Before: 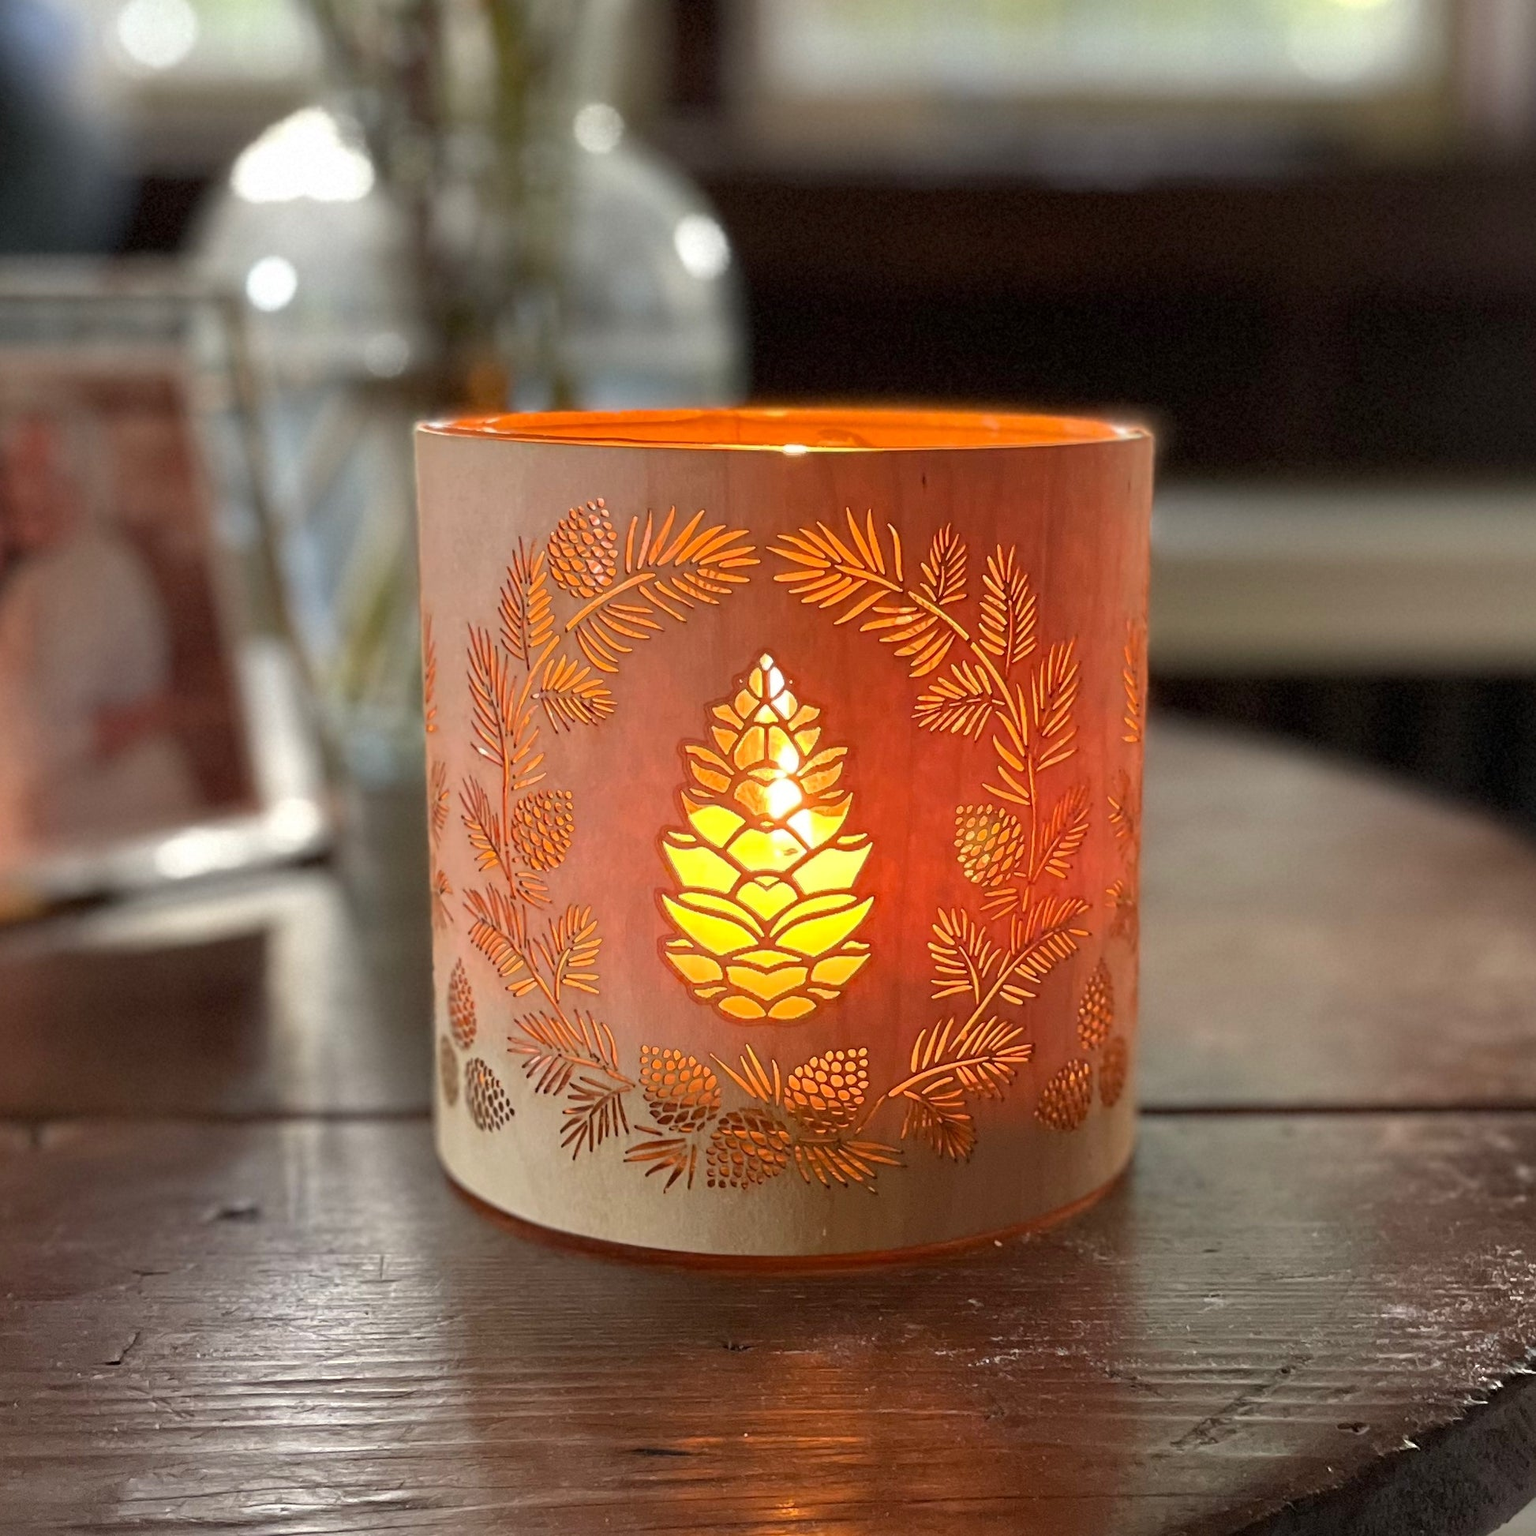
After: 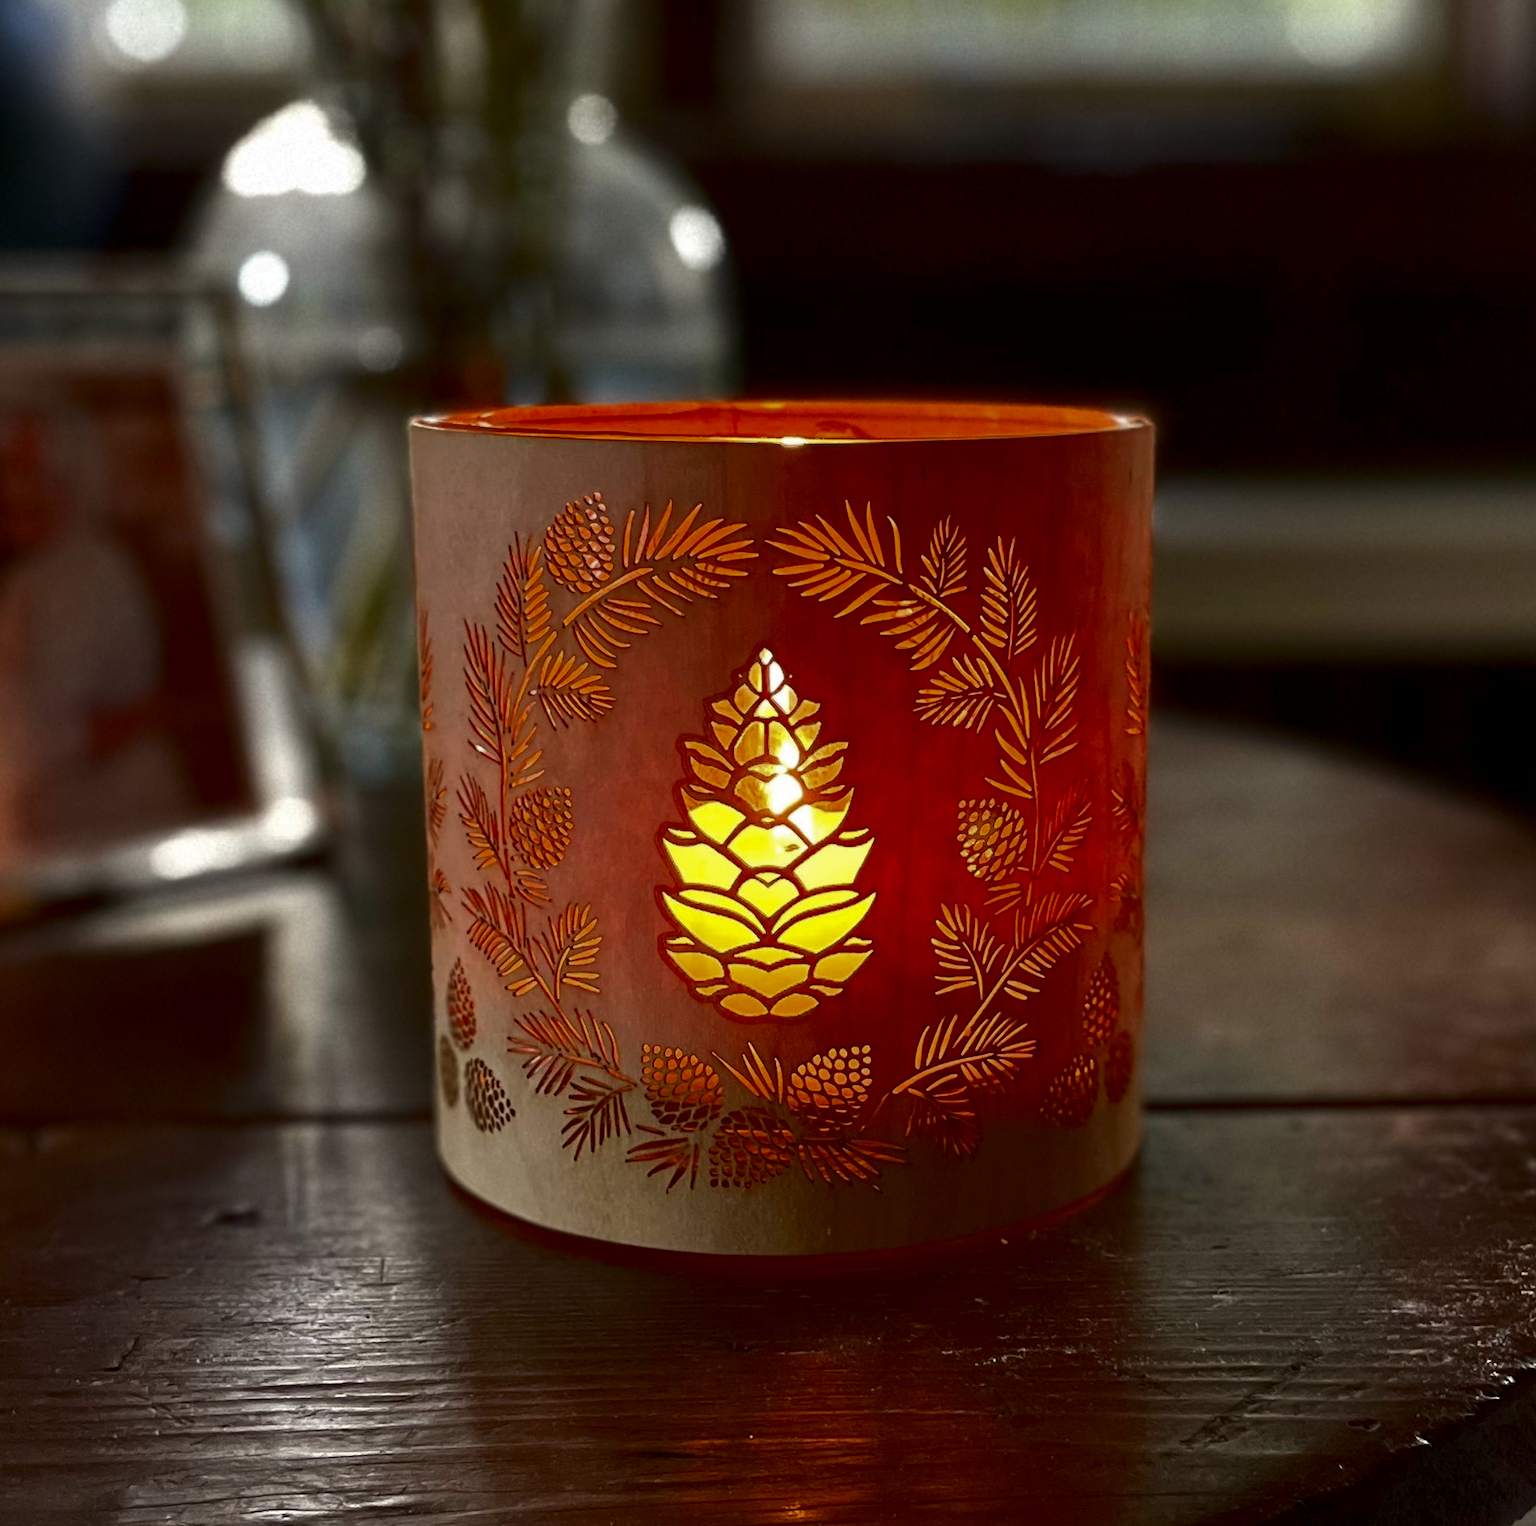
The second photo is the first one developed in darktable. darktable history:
contrast brightness saturation: brightness -0.52
rotate and perspective: rotation -0.45°, automatic cropping original format, crop left 0.008, crop right 0.992, crop top 0.012, crop bottom 0.988
